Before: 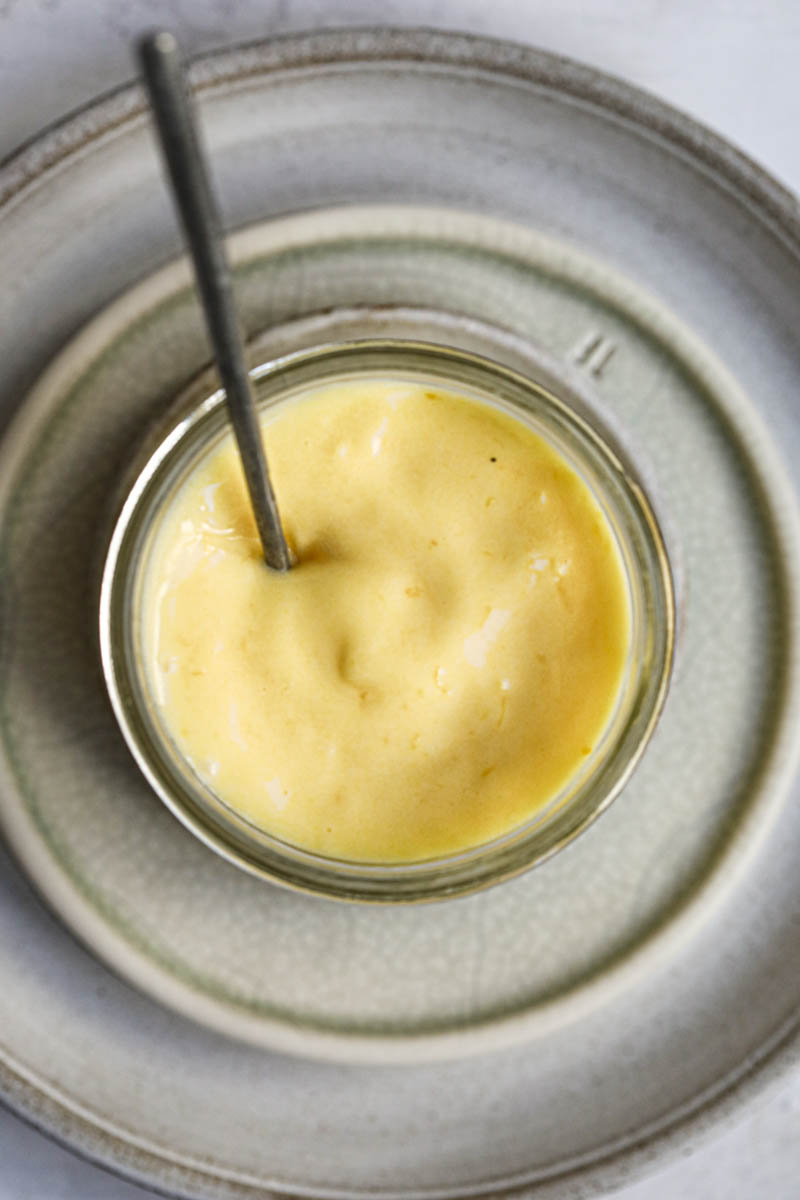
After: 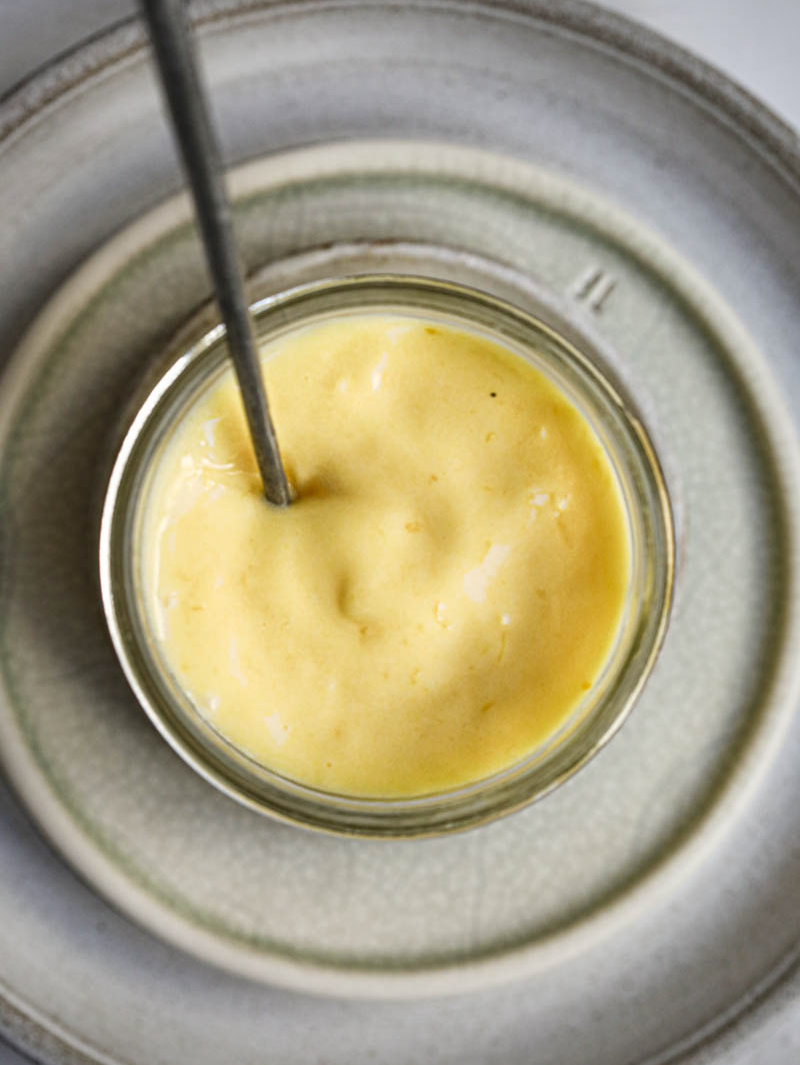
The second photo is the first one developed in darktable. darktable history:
crop and rotate: top 5.464%, bottom 5.717%
vignetting: fall-off start 97.33%, fall-off radius 78.58%, brightness -0.672, width/height ratio 1.107
